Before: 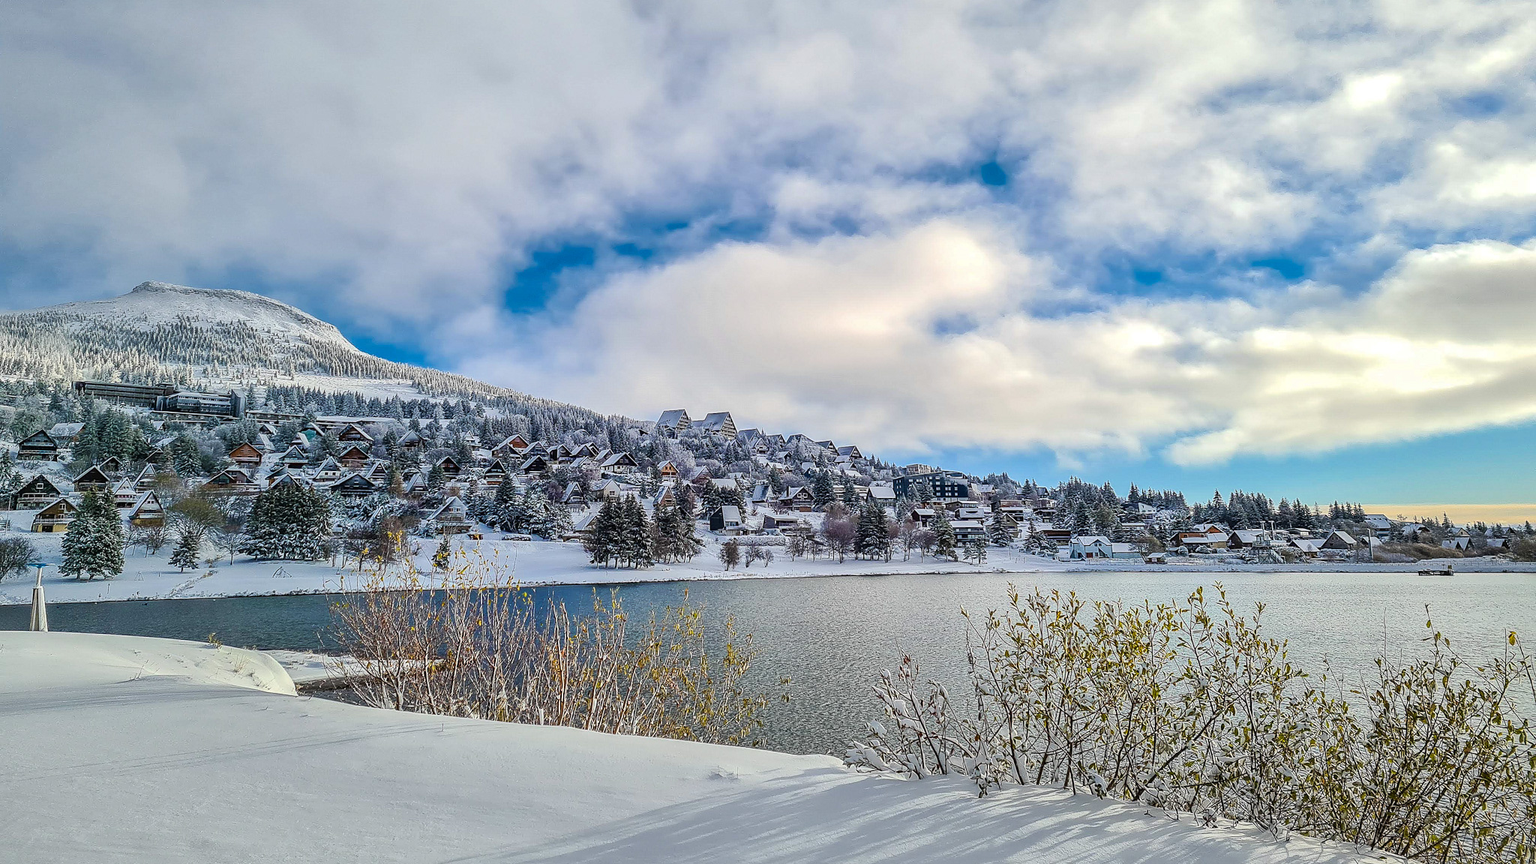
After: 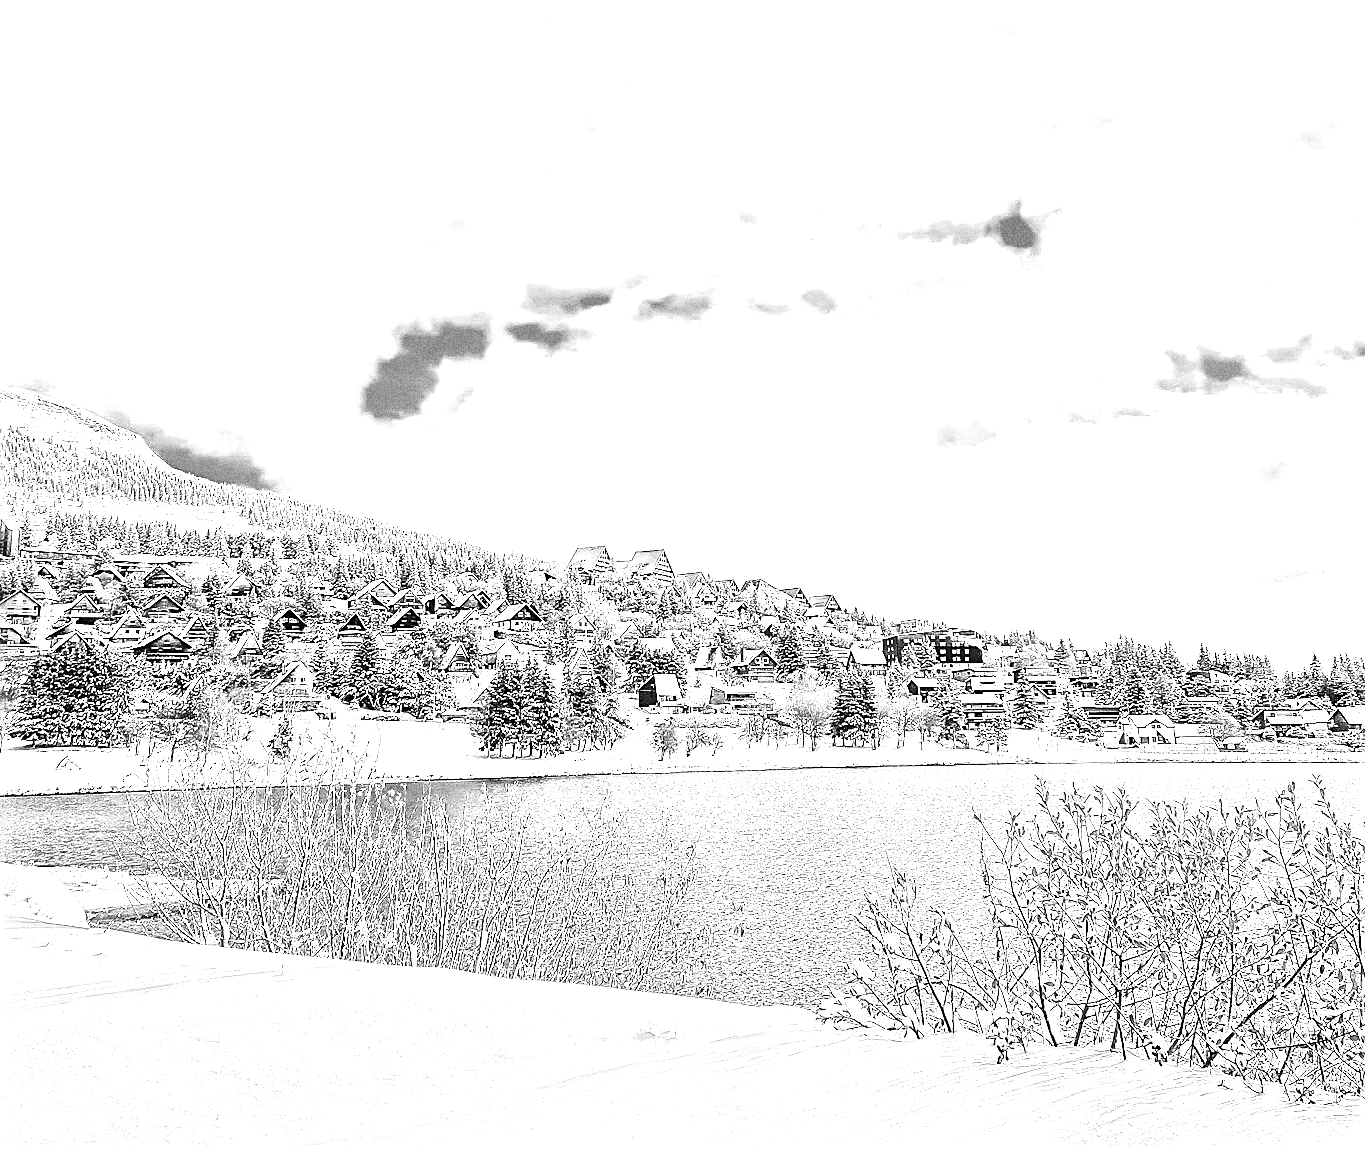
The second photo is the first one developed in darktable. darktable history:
tone equalizer: -8 EV -0.75 EV, -7 EV -0.7 EV, -6 EV -0.6 EV, -5 EV -0.4 EV, -3 EV 0.4 EV, -2 EV 0.6 EV, -1 EV 0.7 EV, +0 EV 0.75 EV, edges refinement/feathering 500, mask exposure compensation -1.57 EV, preserve details no
sharpen: on, module defaults
crop and rotate: left 15.055%, right 18.278%
white balance: red 4.26, blue 1.802
contrast brightness saturation: brightness -0.02, saturation 0.35
grain: strength 49.07%
monochrome: on, module defaults
exposure: exposure 1 EV, compensate highlight preservation false
